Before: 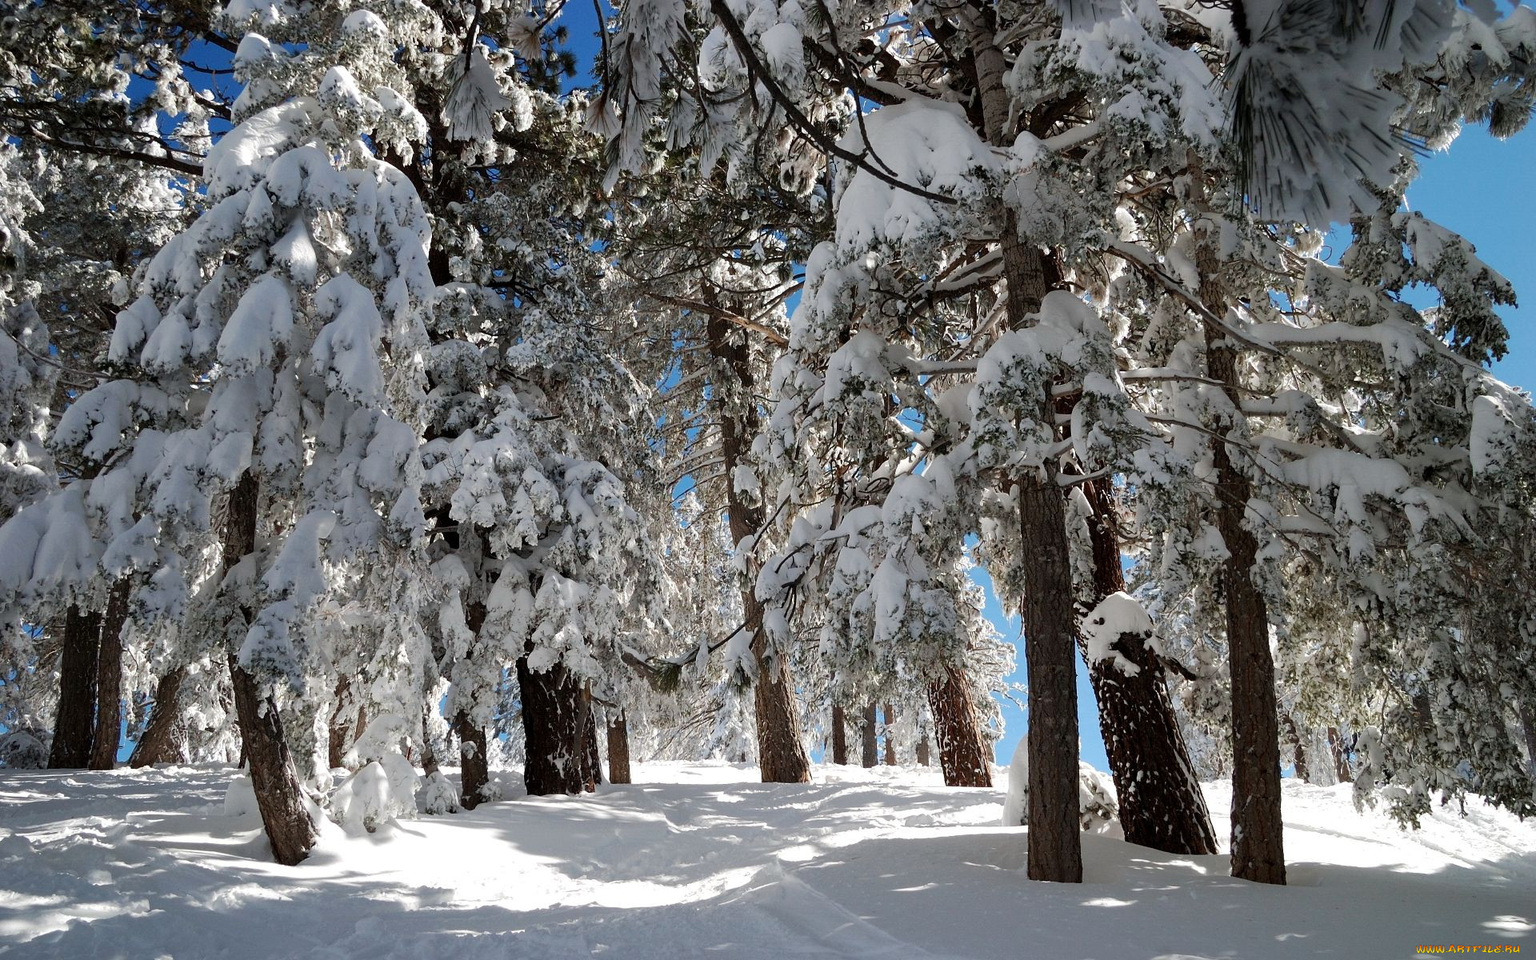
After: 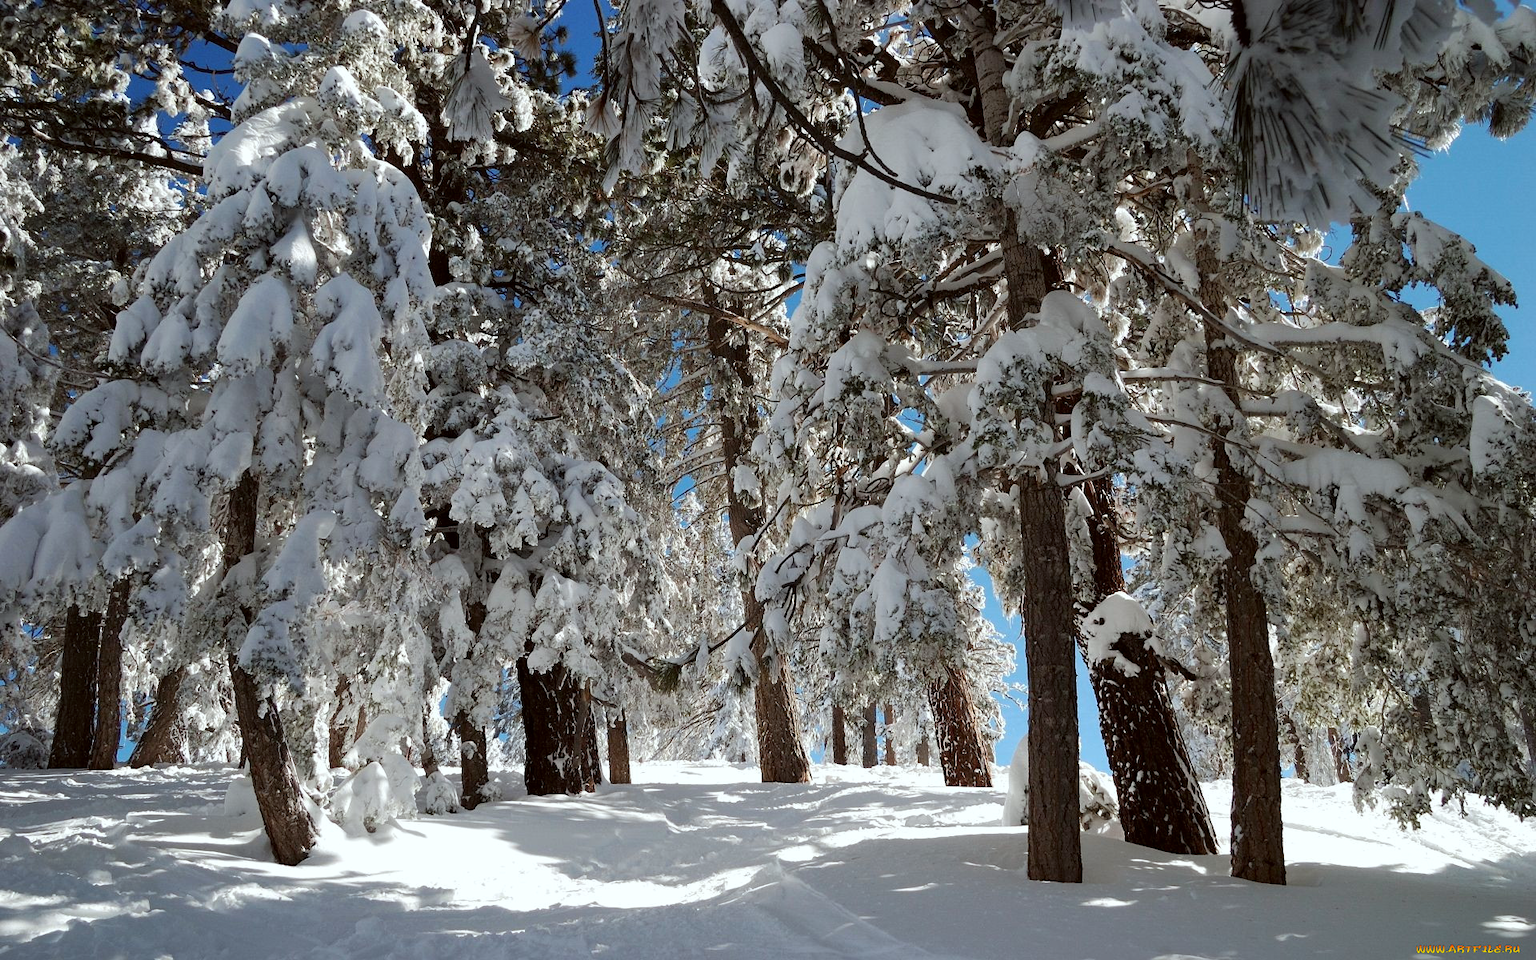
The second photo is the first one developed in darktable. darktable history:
color correction: highlights a* -2.97, highlights b* -2.03, shadows a* 2.23, shadows b* 2.98
